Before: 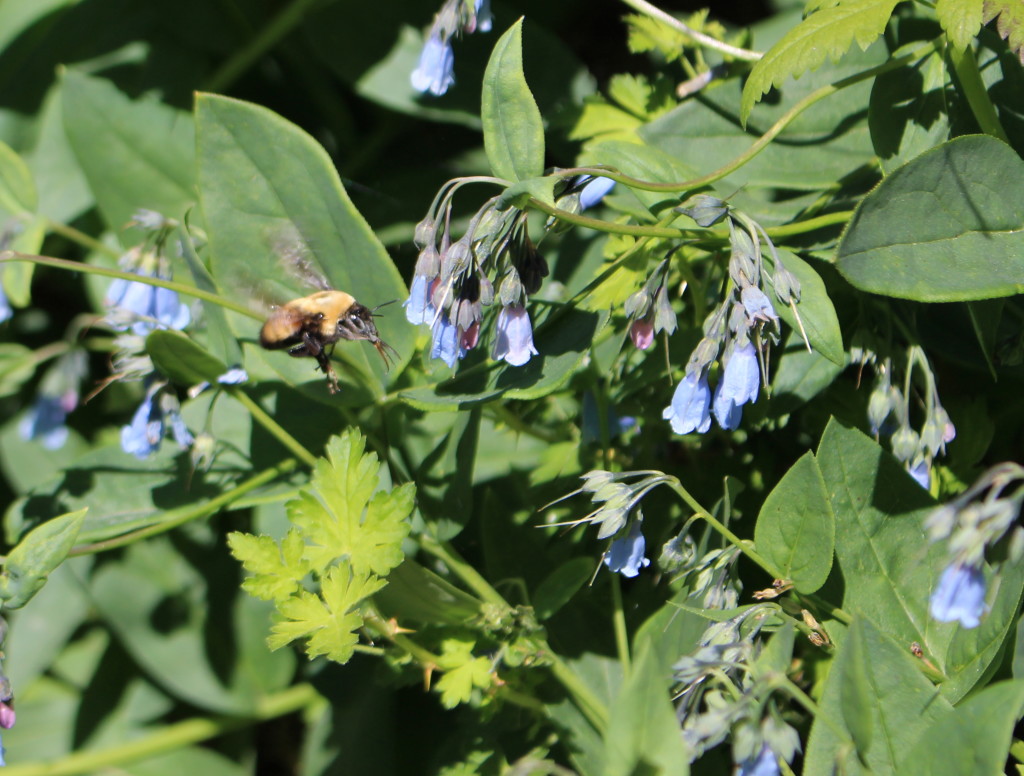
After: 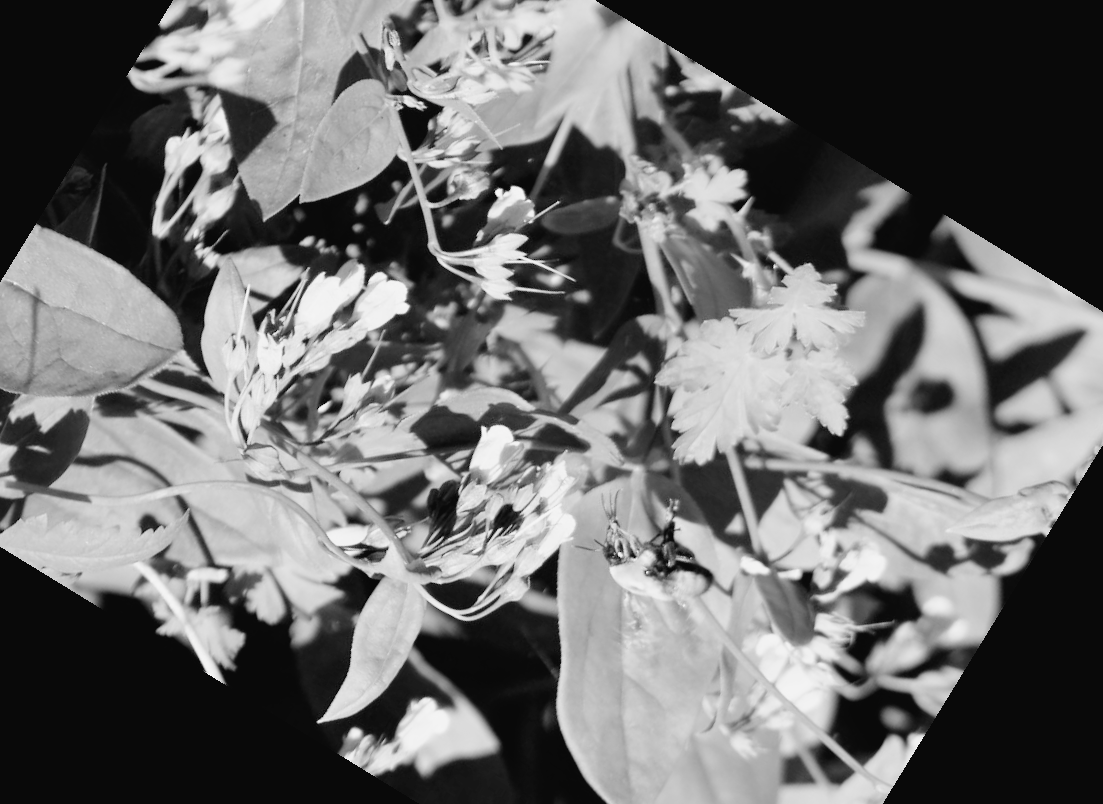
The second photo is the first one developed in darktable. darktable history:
crop and rotate: angle 148.47°, left 9.156%, top 15.637%, right 4.544%, bottom 17.17%
color calibration: output gray [0.246, 0.254, 0.501, 0], illuminant as shot in camera, x 0.358, y 0.373, temperature 4628.91 K
filmic rgb: black relative exposure -8.76 EV, white relative exposure 4.98 EV, target black luminance 0%, hardness 3.78, latitude 66.04%, contrast 0.833, shadows ↔ highlights balance 19.73%
exposure: exposure 0.989 EV, compensate highlight preservation false
tone curve: curves: ch0 [(0, 0.024) (0.049, 0.038) (0.176, 0.162) (0.311, 0.337) (0.416, 0.471) (0.565, 0.658) (0.817, 0.911) (1, 1)]; ch1 [(0, 0) (0.339, 0.358) (0.445, 0.439) (0.476, 0.47) (0.504, 0.504) (0.53, 0.511) (0.557, 0.558) (0.627, 0.664) (0.728, 0.786) (1, 1)]; ch2 [(0, 0) (0.327, 0.324) (0.417, 0.44) (0.46, 0.453) (0.502, 0.504) (0.526, 0.52) (0.549, 0.561) (0.619, 0.657) (0.76, 0.765) (1, 1)], preserve colors none
